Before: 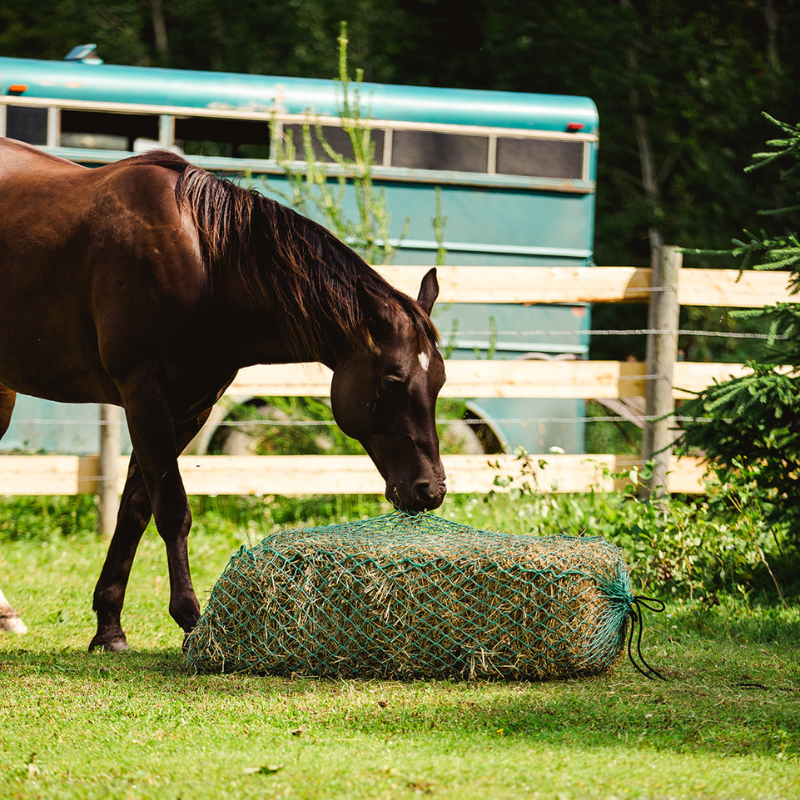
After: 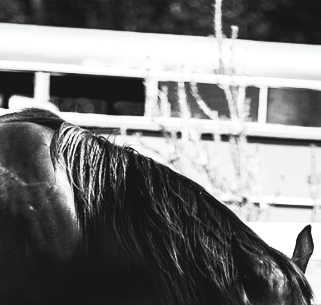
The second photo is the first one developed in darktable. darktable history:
contrast brightness saturation: contrast 0.525, brightness 0.464, saturation -0.991
shadows and highlights: shadows 21, highlights -36.91, soften with gaussian
local contrast: highlights 101%, shadows 98%, detail 120%, midtone range 0.2
crop: left 15.693%, top 5.43%, right 44.062%, bottom 56.415%
